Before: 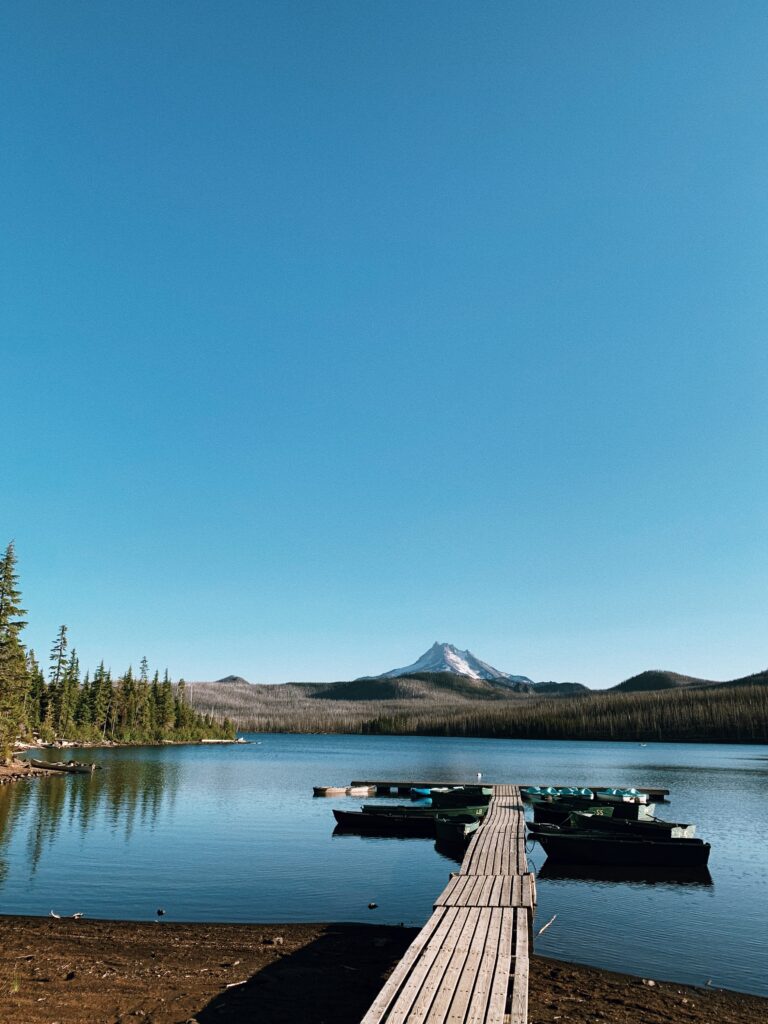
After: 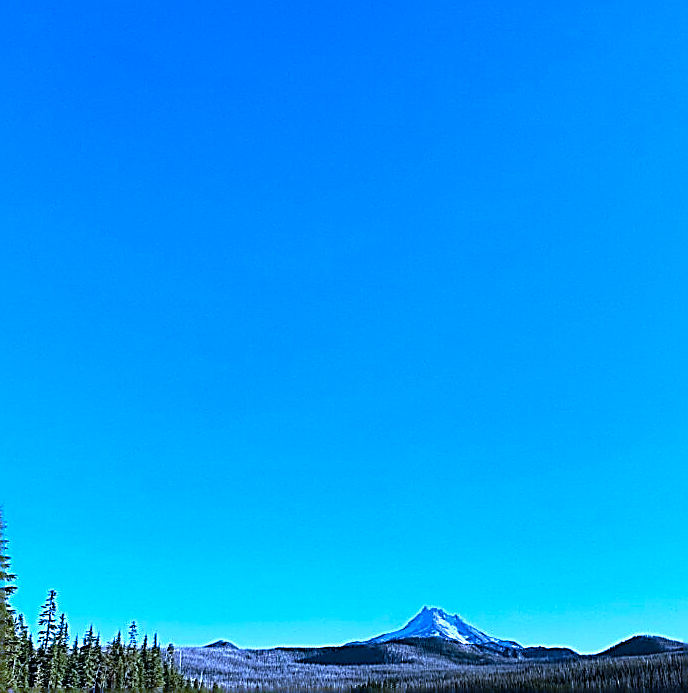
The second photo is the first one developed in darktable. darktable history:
sharpen: amount 1.861
crop: left 1.509%, top 3.452%, right 7.696%, bottom 28.452%
white balance: red 0.766, blue 1.537
color zones: curves: ch0 [(0.068, 0.464) (0.25, 0.5) (0.48, 0.508) (0.75, 0.536) (0.886, 0.476) (0.967, 0.456)]; ch1 [(0.066, 0.456) (0.25, 0.5) (0.616, 0.508) (0.746, 0.56) (0.934, 0.444)]
color balance rgb: perceptual saturation grading › global saturation 34.05%, global vibrance 5.56%
